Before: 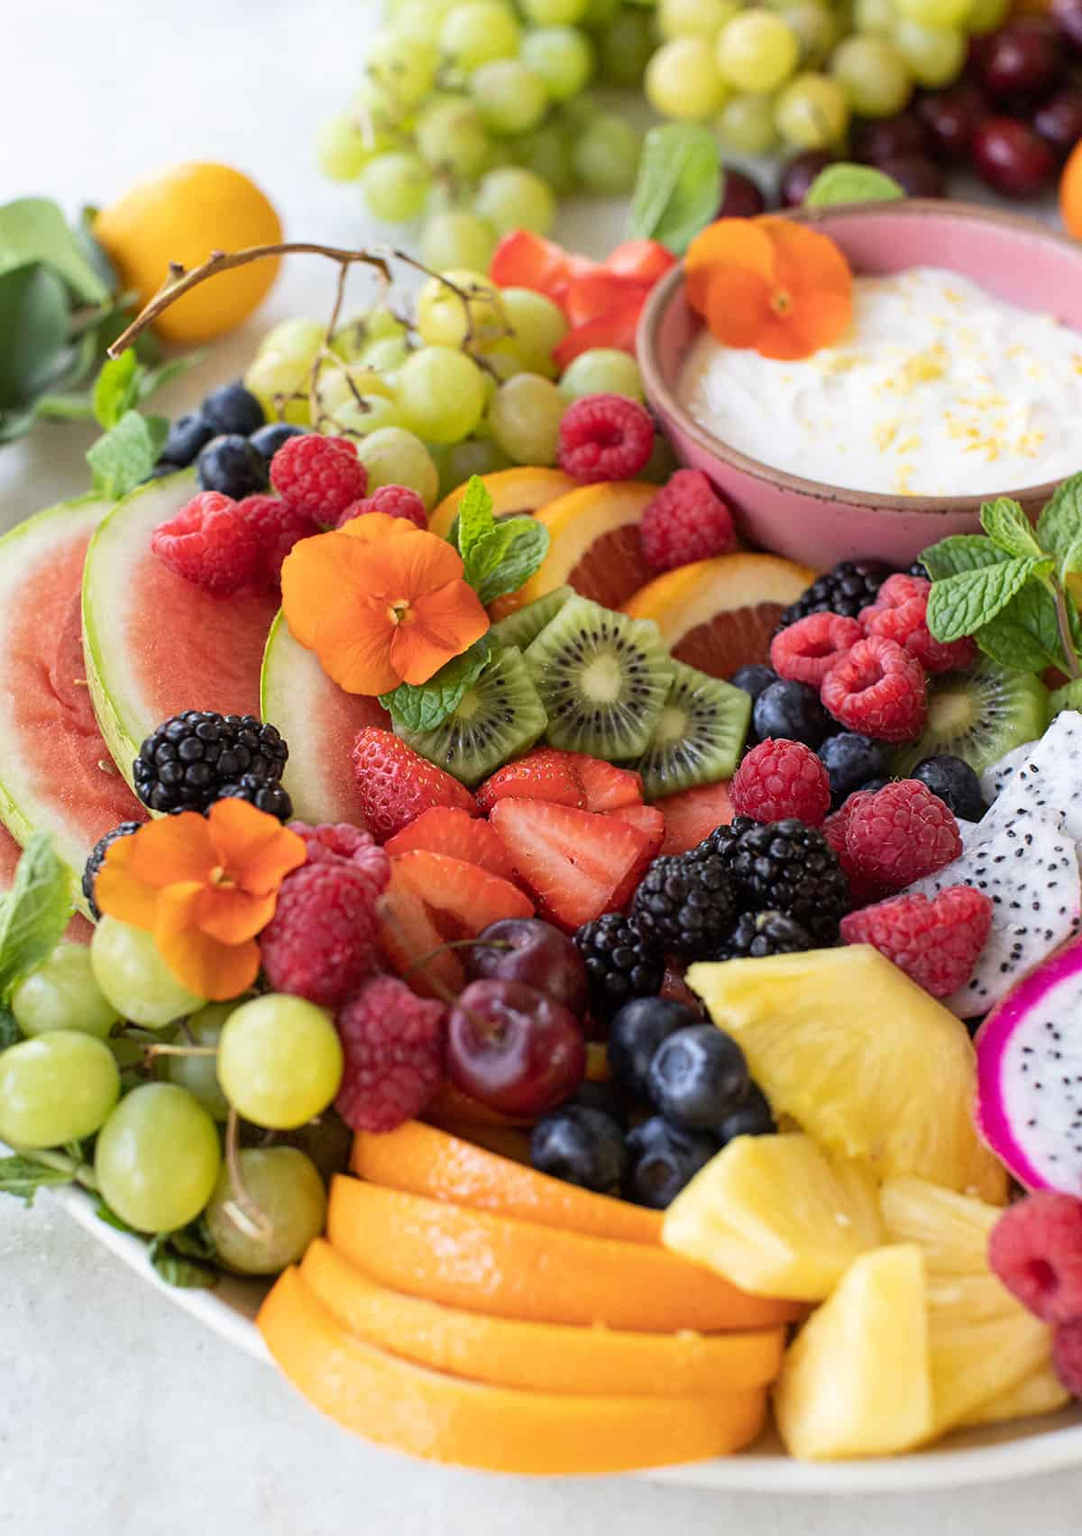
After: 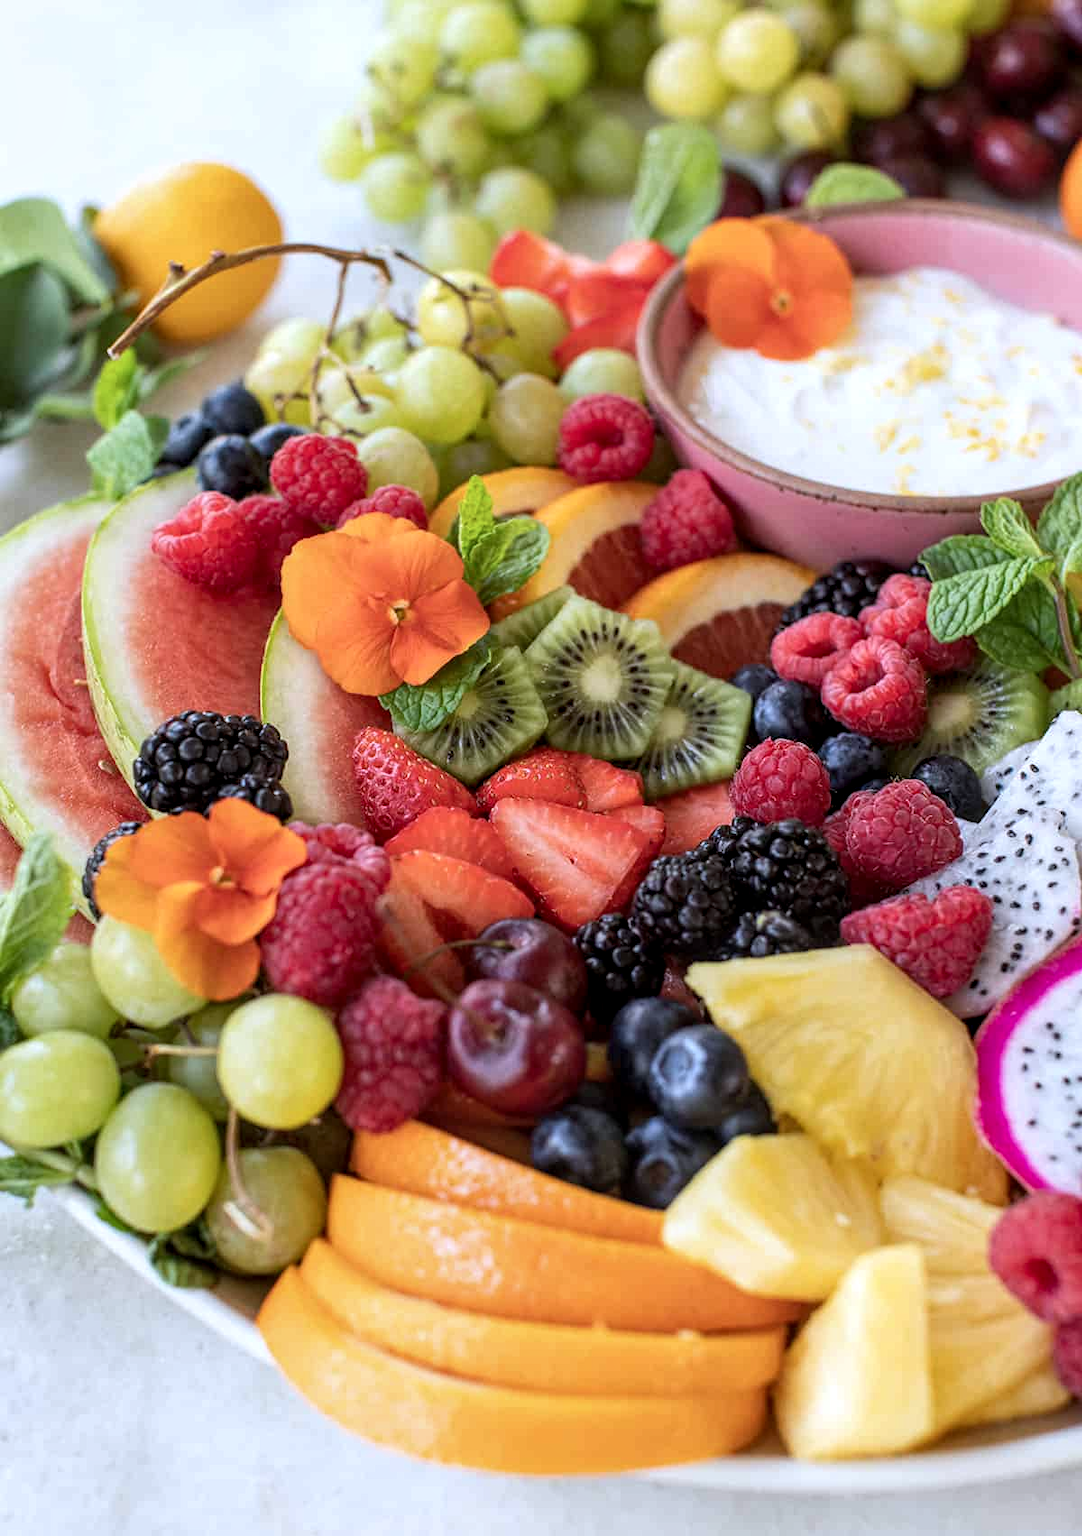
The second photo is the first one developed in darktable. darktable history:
color correction: highlights a* -0.742, highlights b* -9.59
local contrast: detail 130%
